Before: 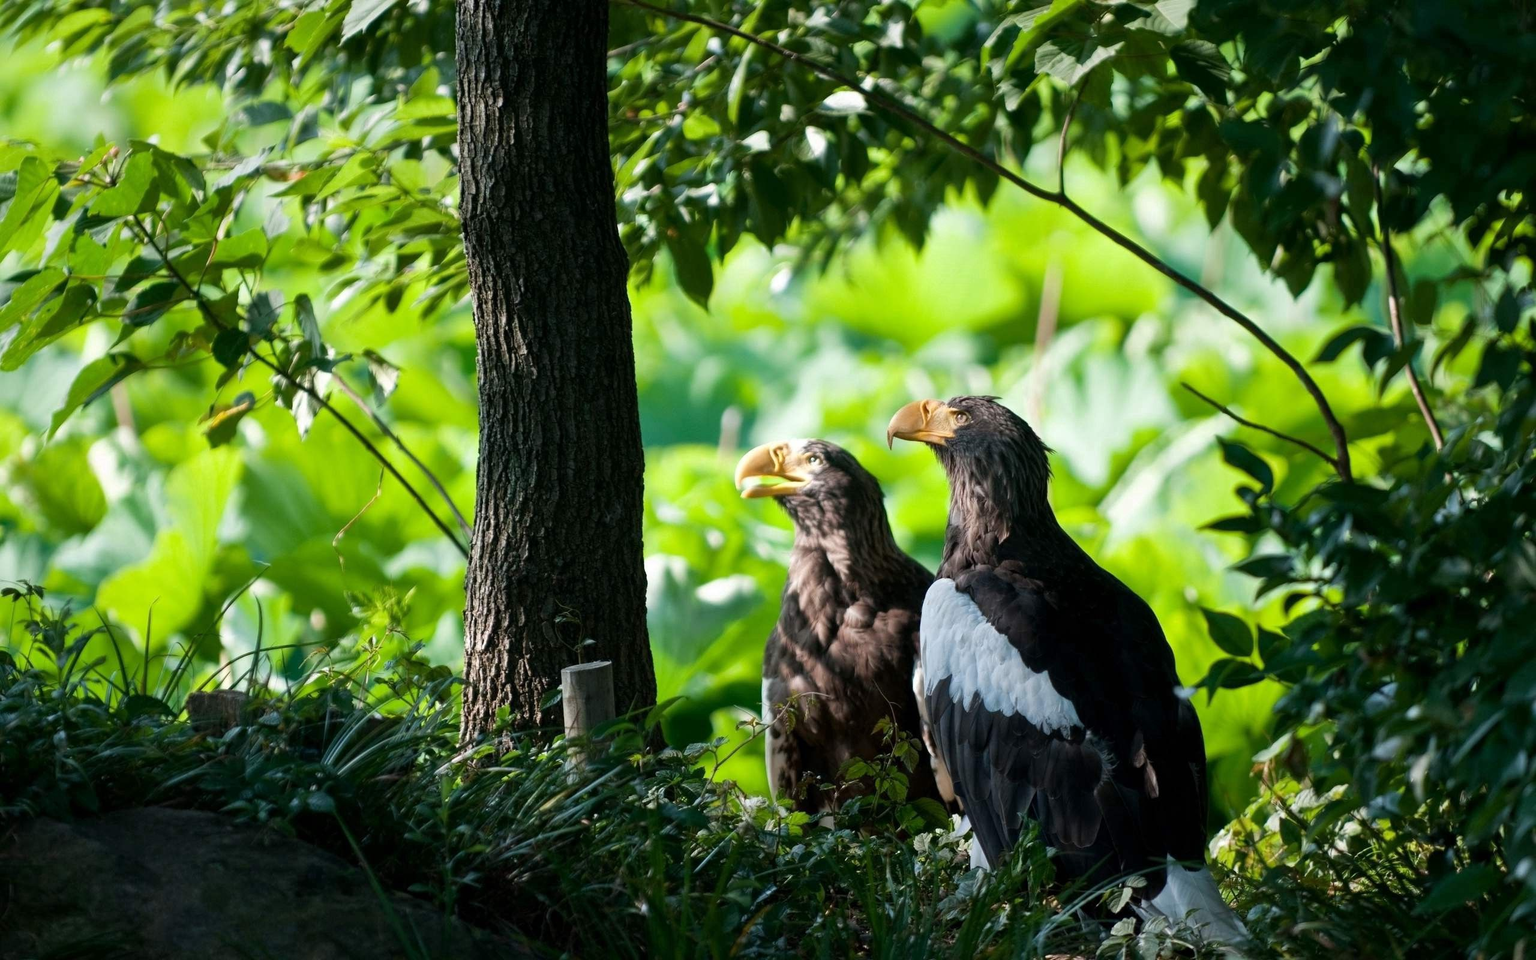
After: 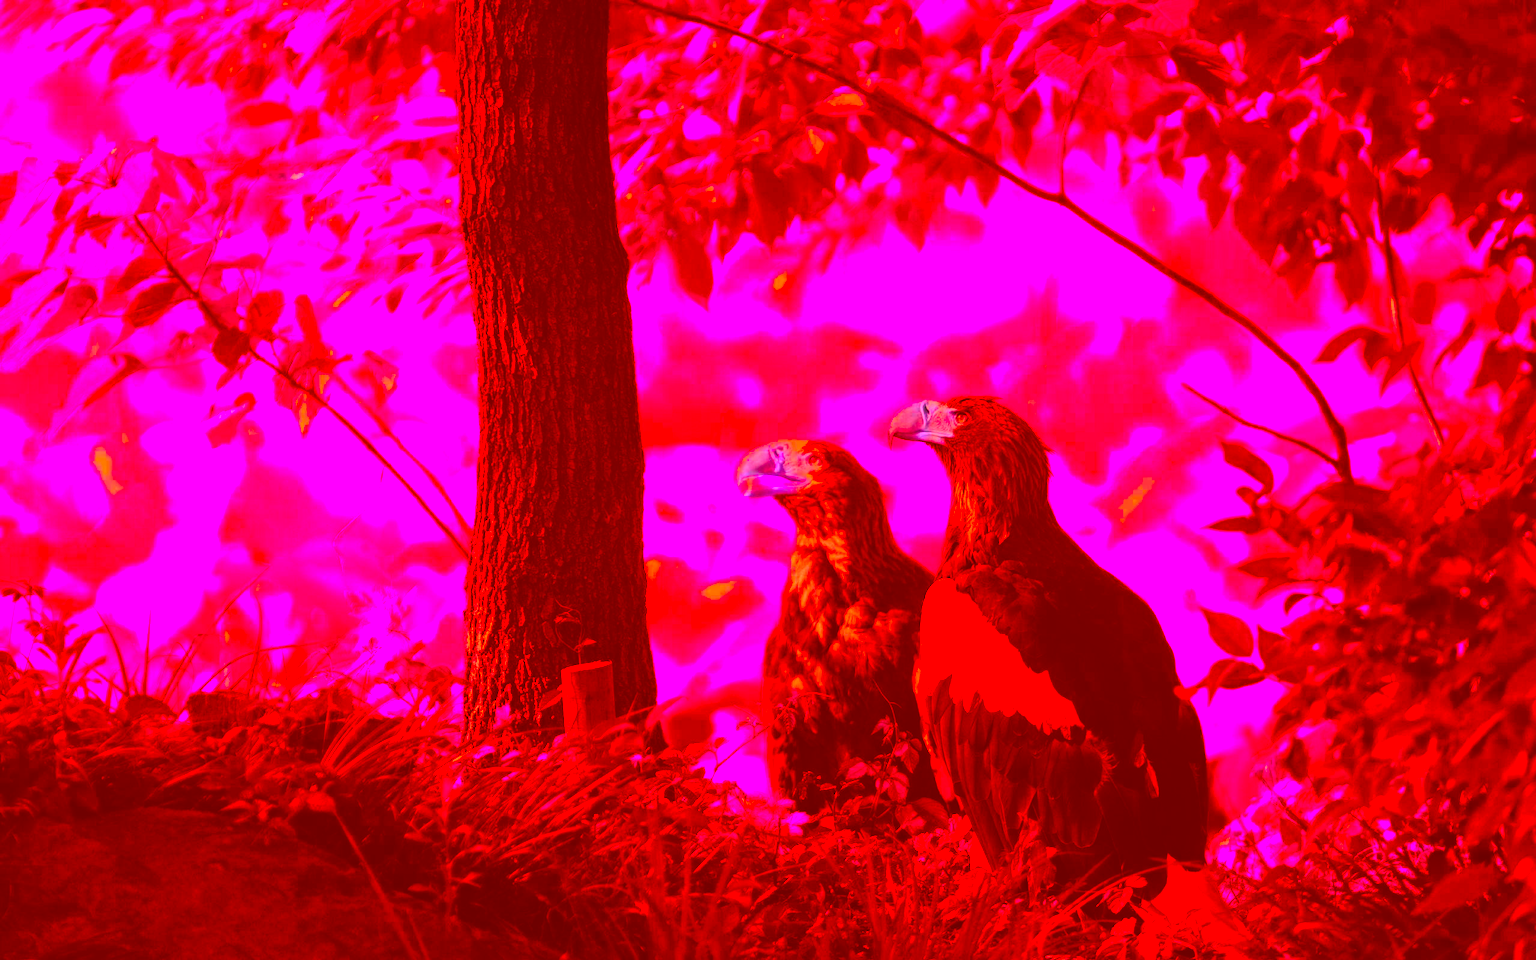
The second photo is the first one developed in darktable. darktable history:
local contrast: on, module defaults
color correction: highlights a* -39.1, highlights b* -39.45, shadows a* -39.87, shadows b* -39.79, saturation -2.99
